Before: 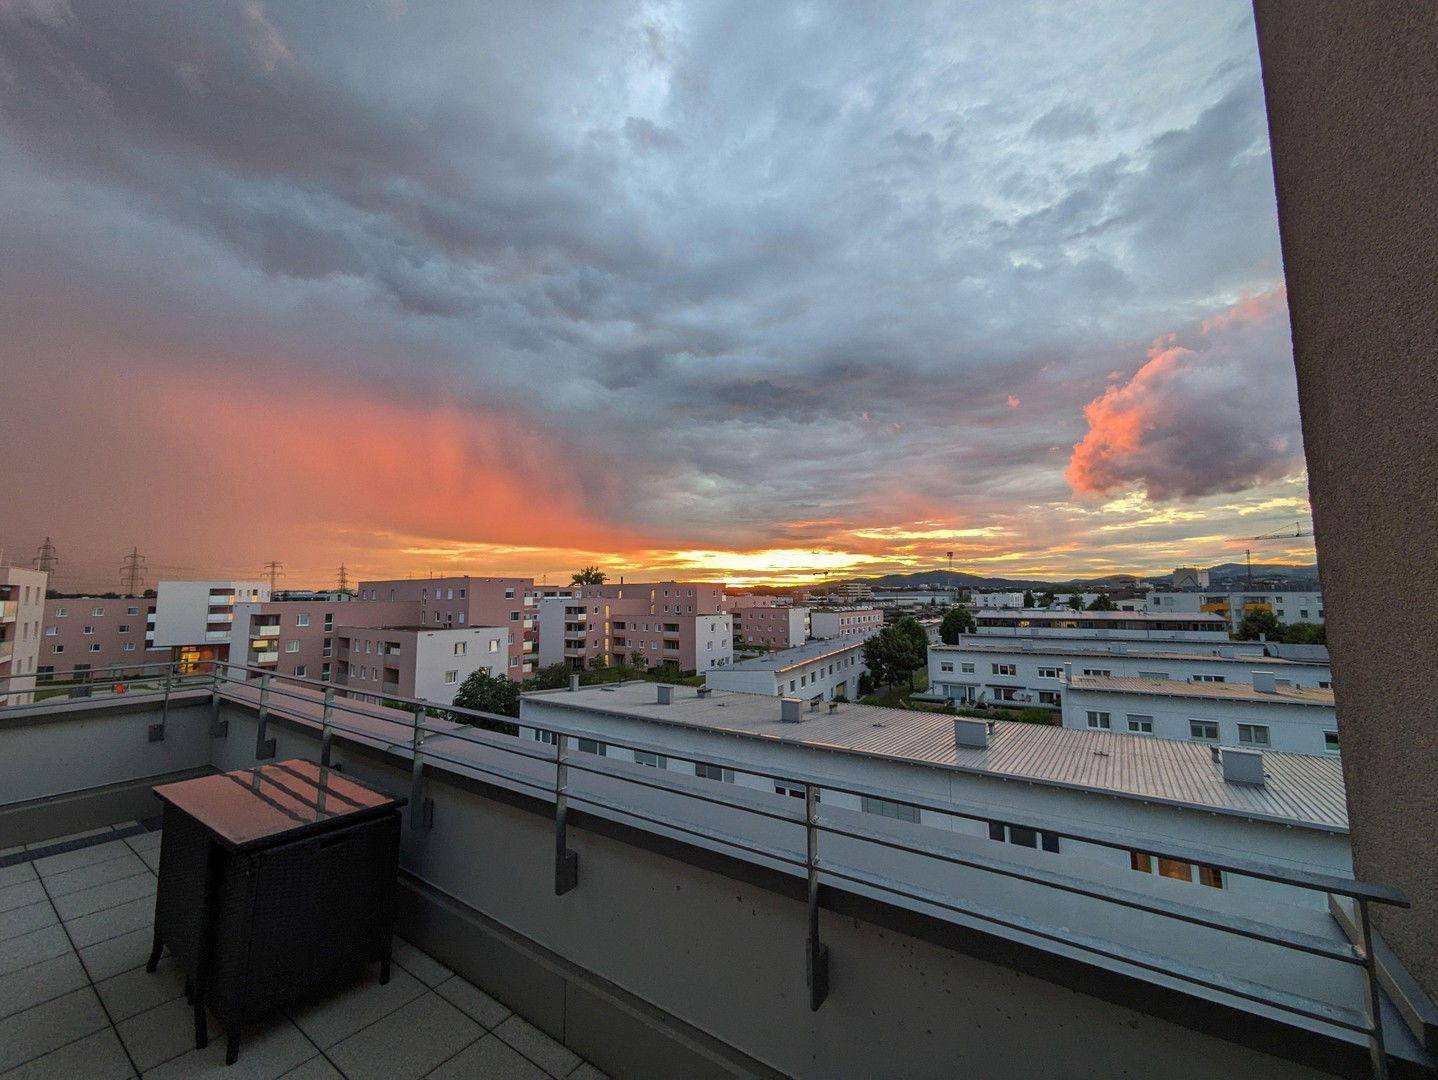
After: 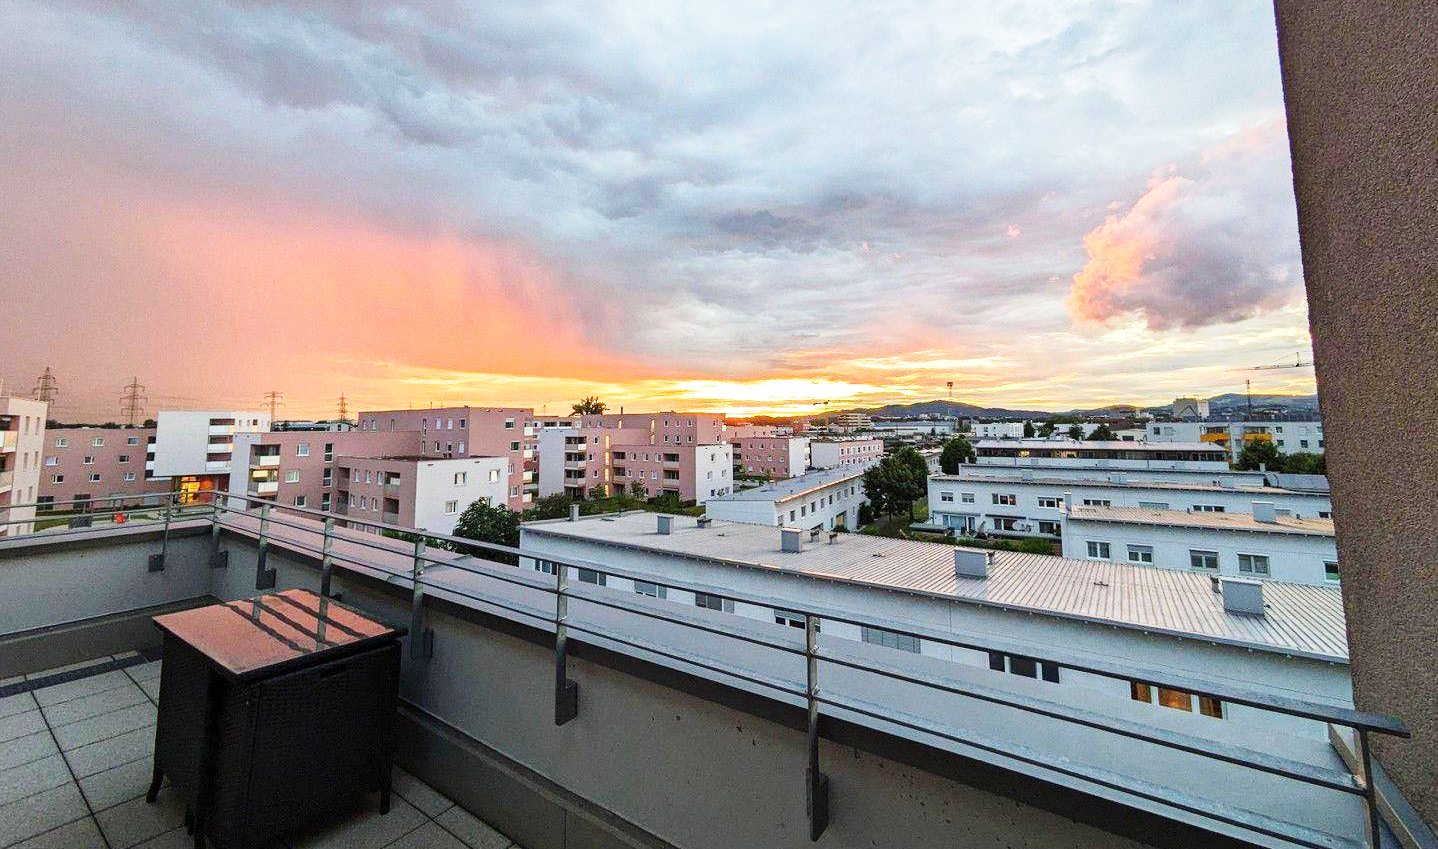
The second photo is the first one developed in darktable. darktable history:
crop and rotate: top 15.82%, bottom 5.524%
base curve: curves: ch0 [(0, 0) (0.018, 0.026) (0.143, 0.37) (0.33, 0.731) (0.458, 0.853) (0.735, 0.965) (0.905, 0.986) (1, 1)], preserve colors none
